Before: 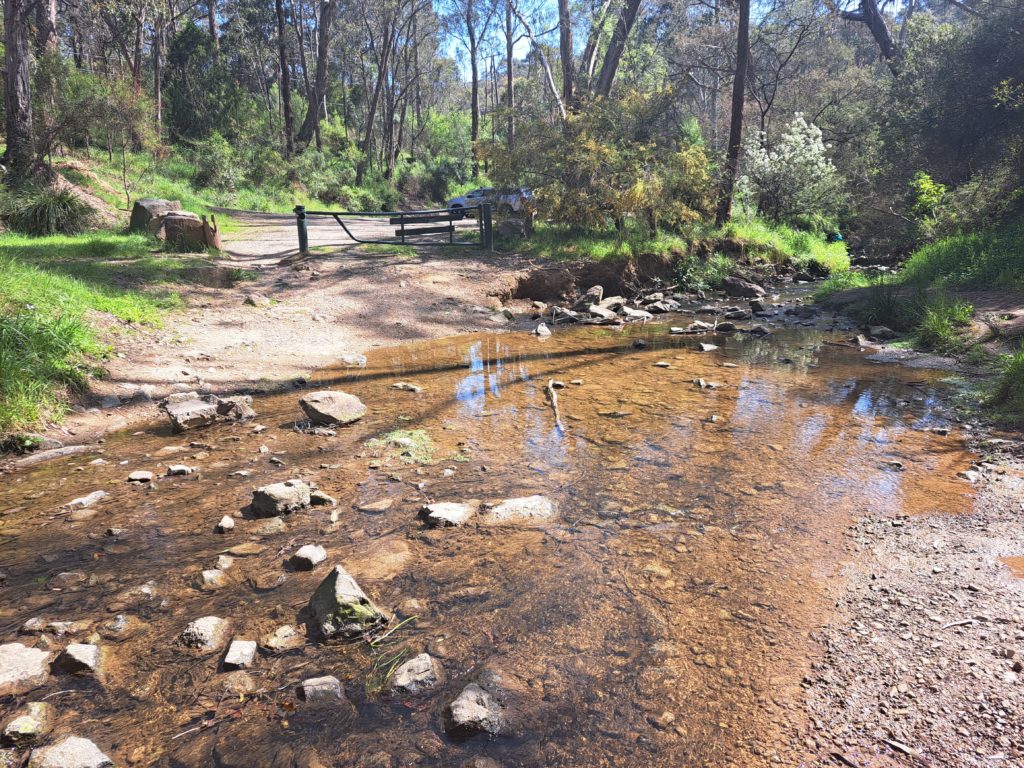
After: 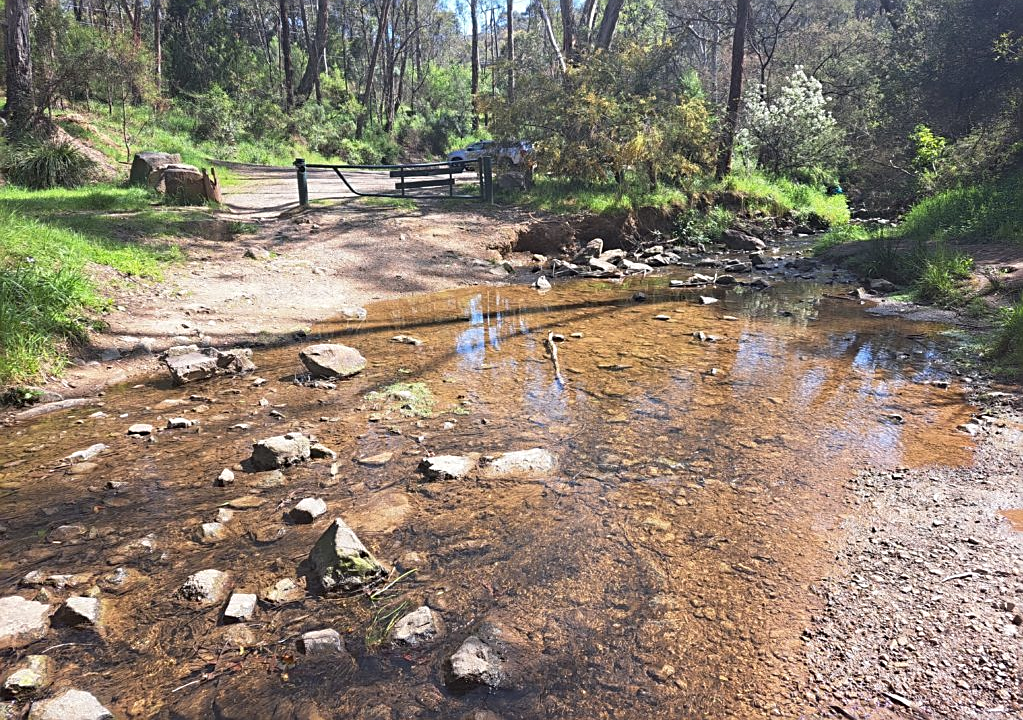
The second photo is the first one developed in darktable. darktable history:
crop and rotate: top 6.181%
sharpen: on, module defaults
